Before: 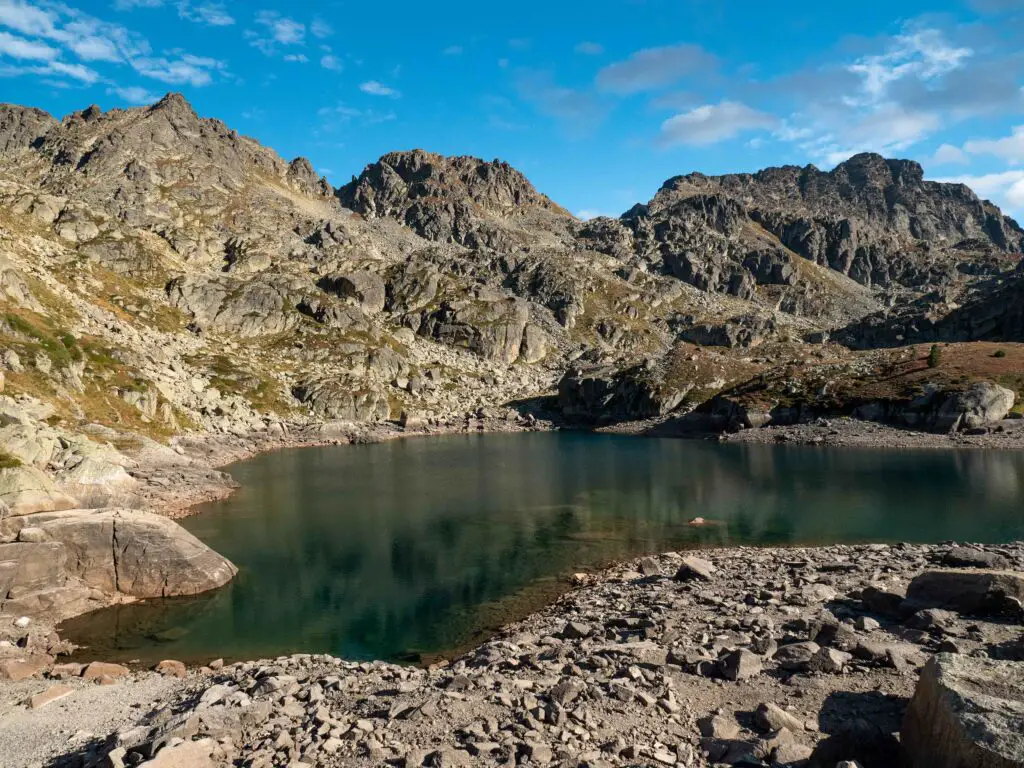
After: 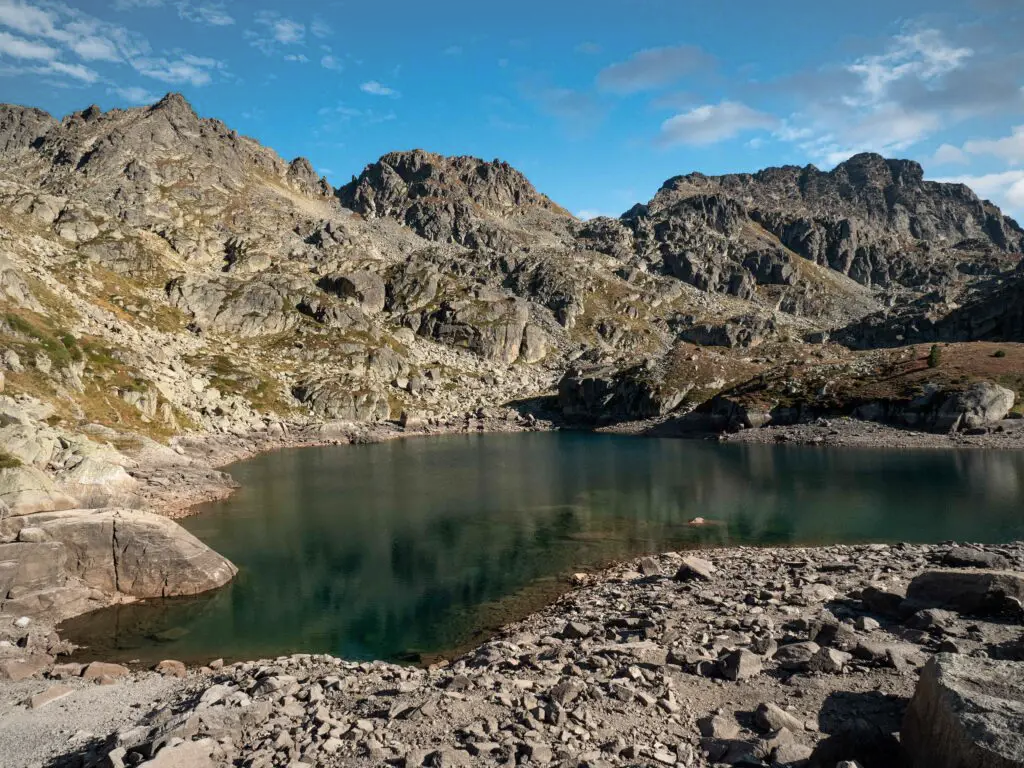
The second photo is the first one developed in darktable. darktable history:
contrast brightness saturation: saturation -0.092
vignetting: brightness -0.193, saturation -0.309, automatic ratio true
